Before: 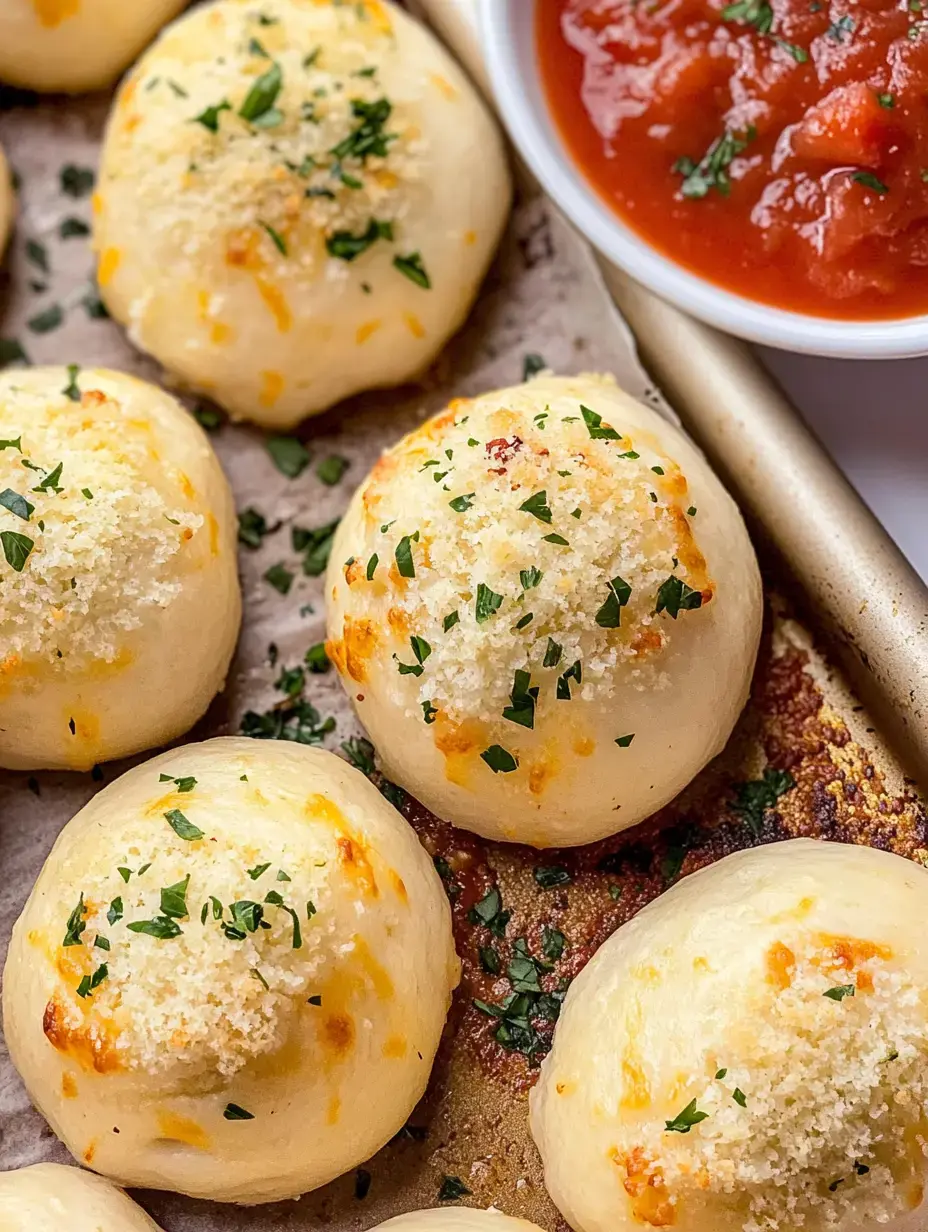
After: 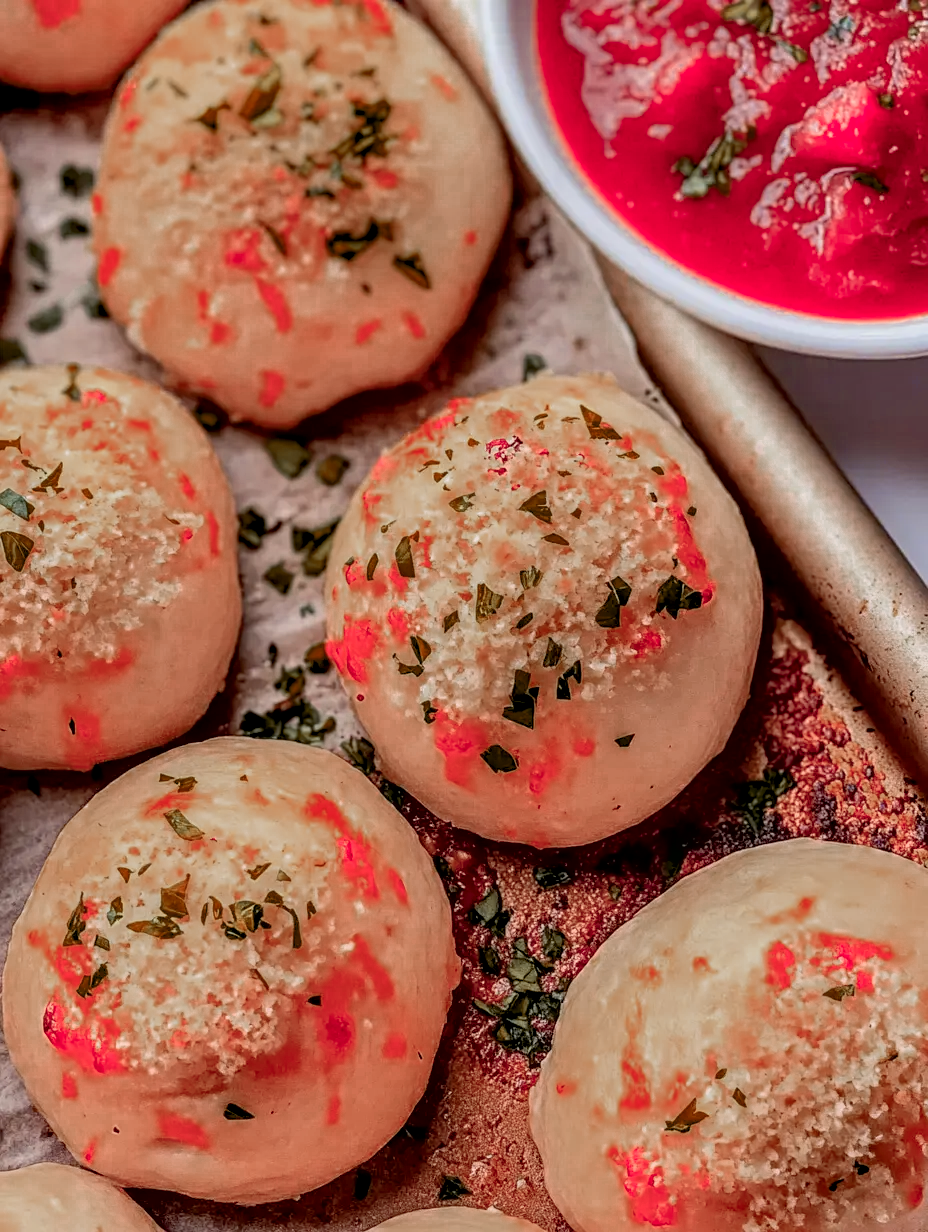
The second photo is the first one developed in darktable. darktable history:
local contrast: detail 130%
exposure: black level correction 0.011, exposure -0.478 EV, compensate highlight preservation false
color zones: curves: ch0 [(0.006, 0.385) (0.143, 0.563) (0.243, 0.321) (0.352, 0.464) (0.516, 0.456) (0.625, 0.5) (0.75, 0.5) (0.875, 0.5)]; ch1 [(0, 0.5) (0.134, 0.504) (0.246, 0.463) (0.421, 0.515) (0.5, 0.56) (0.625, 0.5) (0.75, 0.5) (0.875, 0.5)]; ch2 [(0, 0.5) (0.131, 0.426) (0.307, 0.289) (0.38, 0.188) (0.513, 0.216) (0.625, 0.548) (0.75, 0.468) (0.838, 0.396) (0.971, 0.311)]
contrast brightness saturation: brightness 0.09, saturation 0.19
